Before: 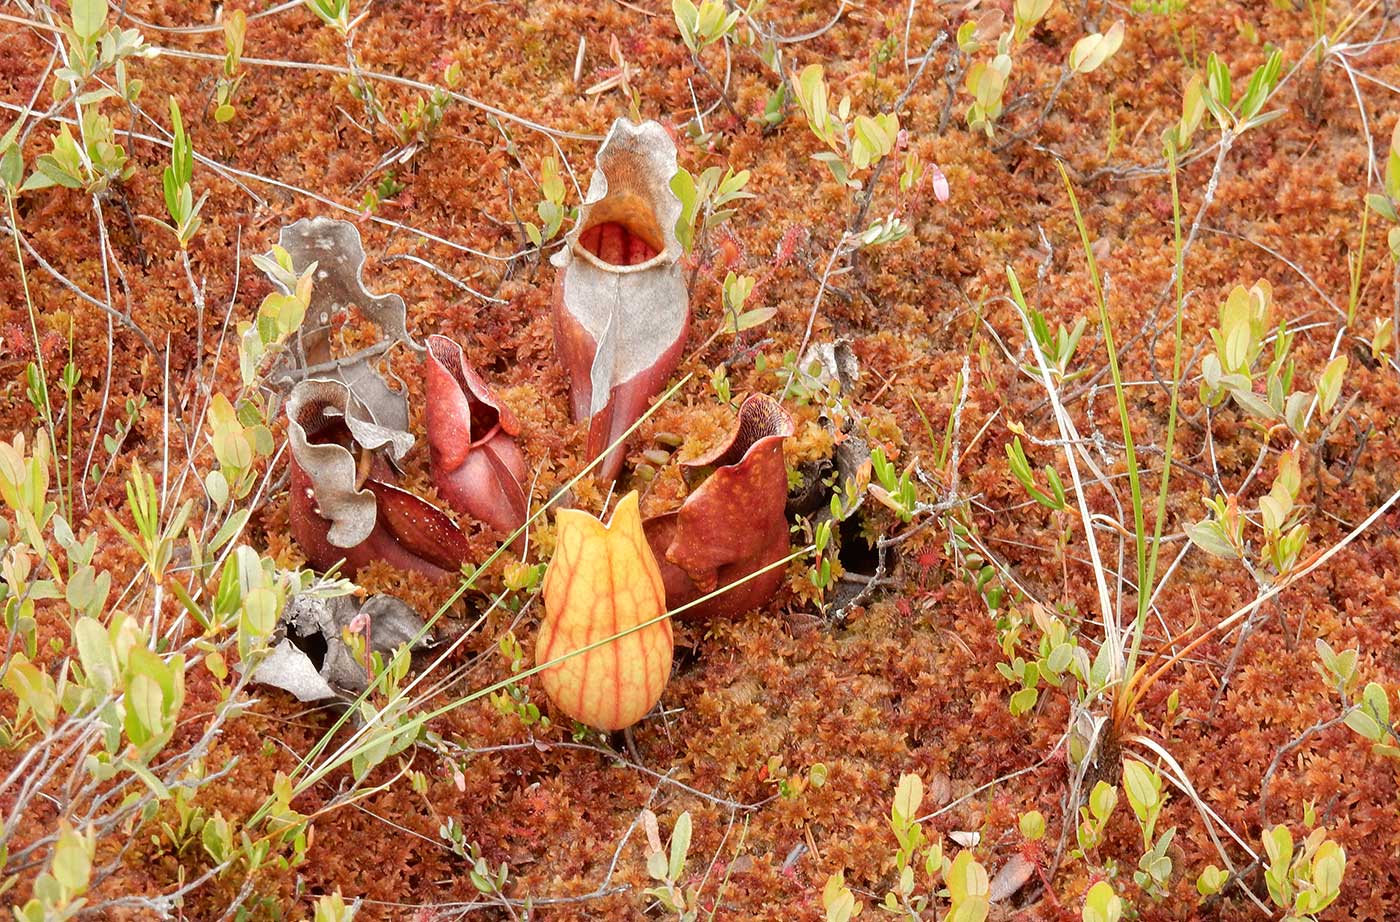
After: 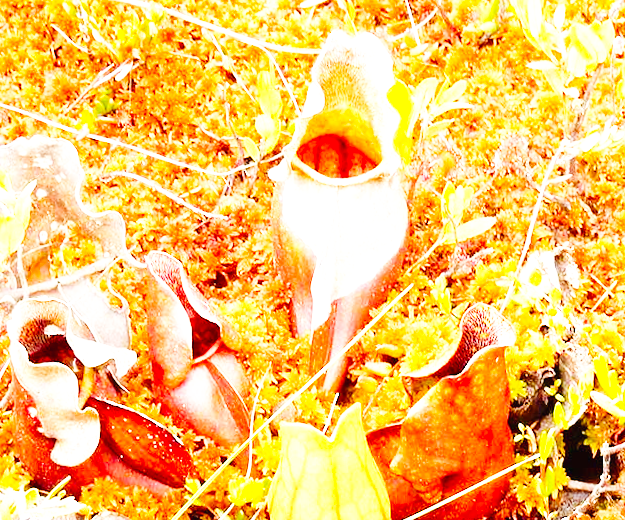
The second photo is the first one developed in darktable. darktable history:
rotate and perspective: rotation -1.17°, automatic cropping off
base curve: curves: ch0 [(0, 0.003) (0.001, 0.002) (0.006, 0.004) (0.02, 0.022) (0.048, 0.086) (0.094, 0.234) (0.162, 0.431) (0.258, 0.629) (0.385, 0.8) (0.548, 0.918) (0.751, 0.988) (1, 1)], preserve colors none
color balance rgb: perceptual saturation grading › global saturation 25%, global vibrance 20%
exposure: black level correction 0, exposure 1 EV, compensate highlight preservation false
crop: left 20.248%, top 10.86%, right 35.675%, bottom 34.321%
